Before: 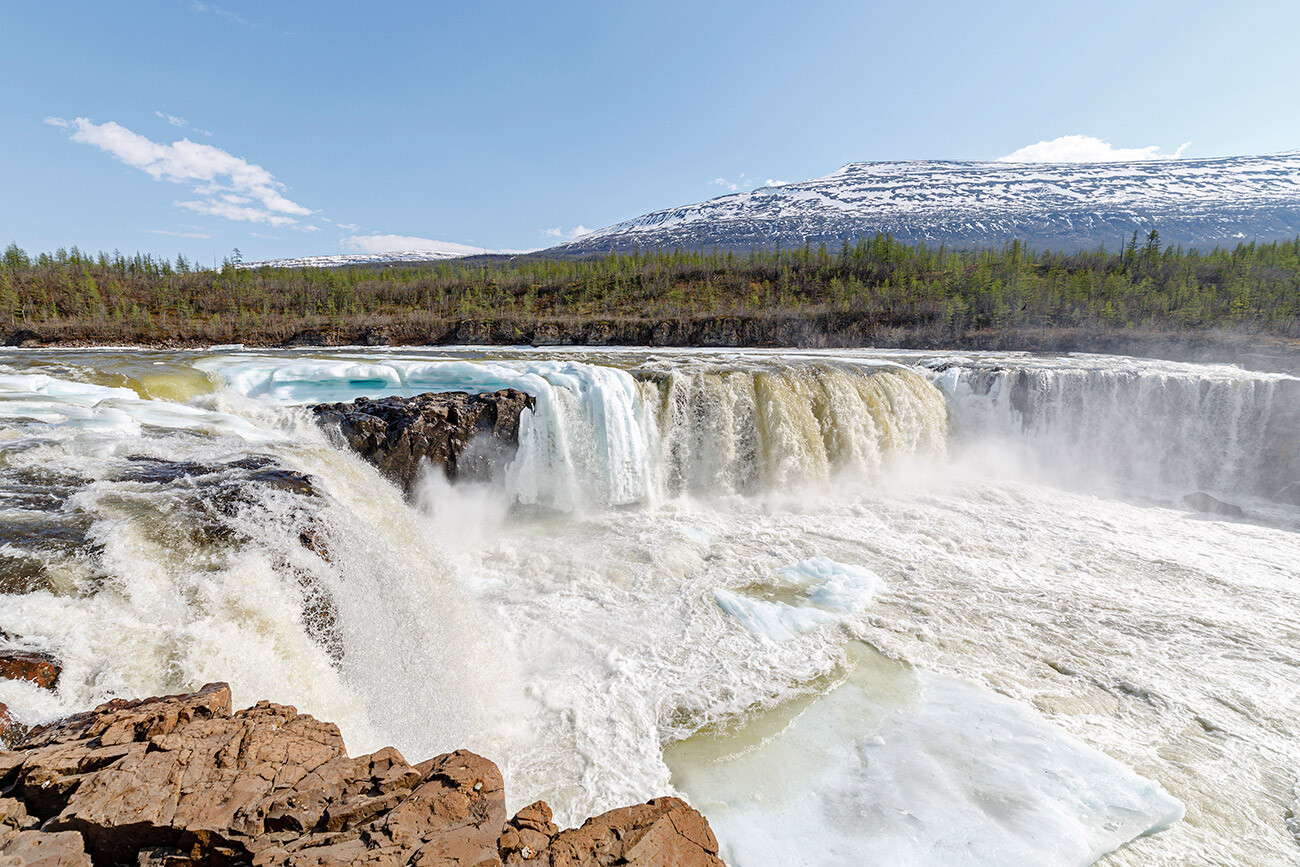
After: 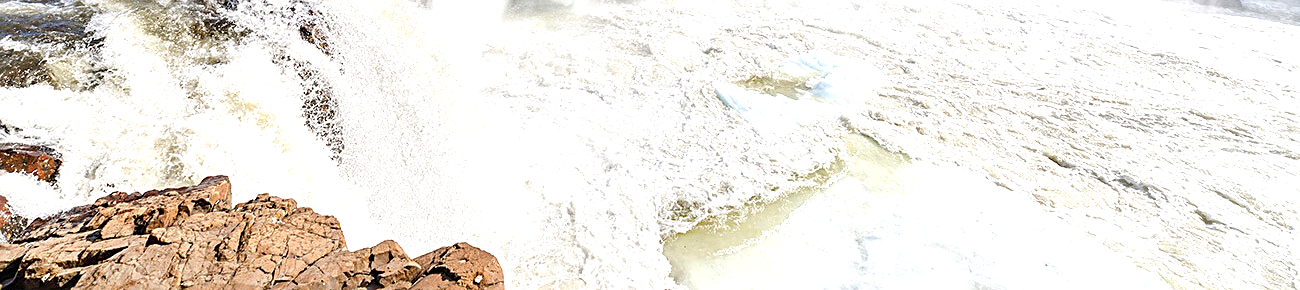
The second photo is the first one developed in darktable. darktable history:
crop and rotate: top 58.61%, bottom 7.829%
exposure: black level correction 0, exposure 0.698 EV, compensate highlight preservation false
sharpen: on, module defaults
